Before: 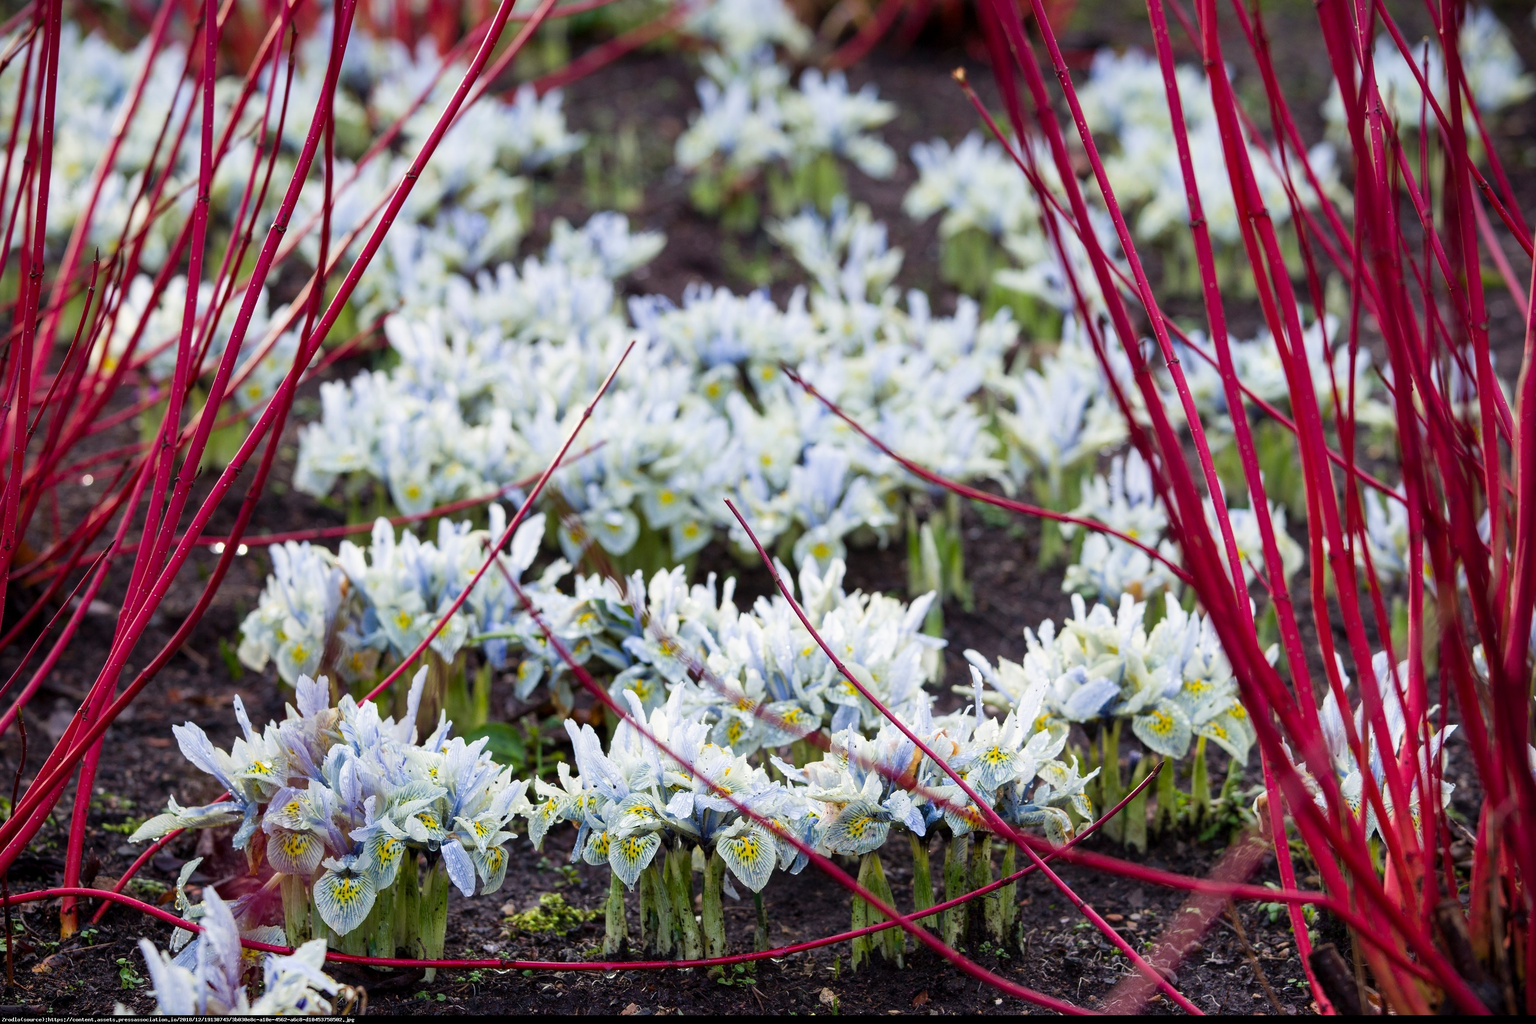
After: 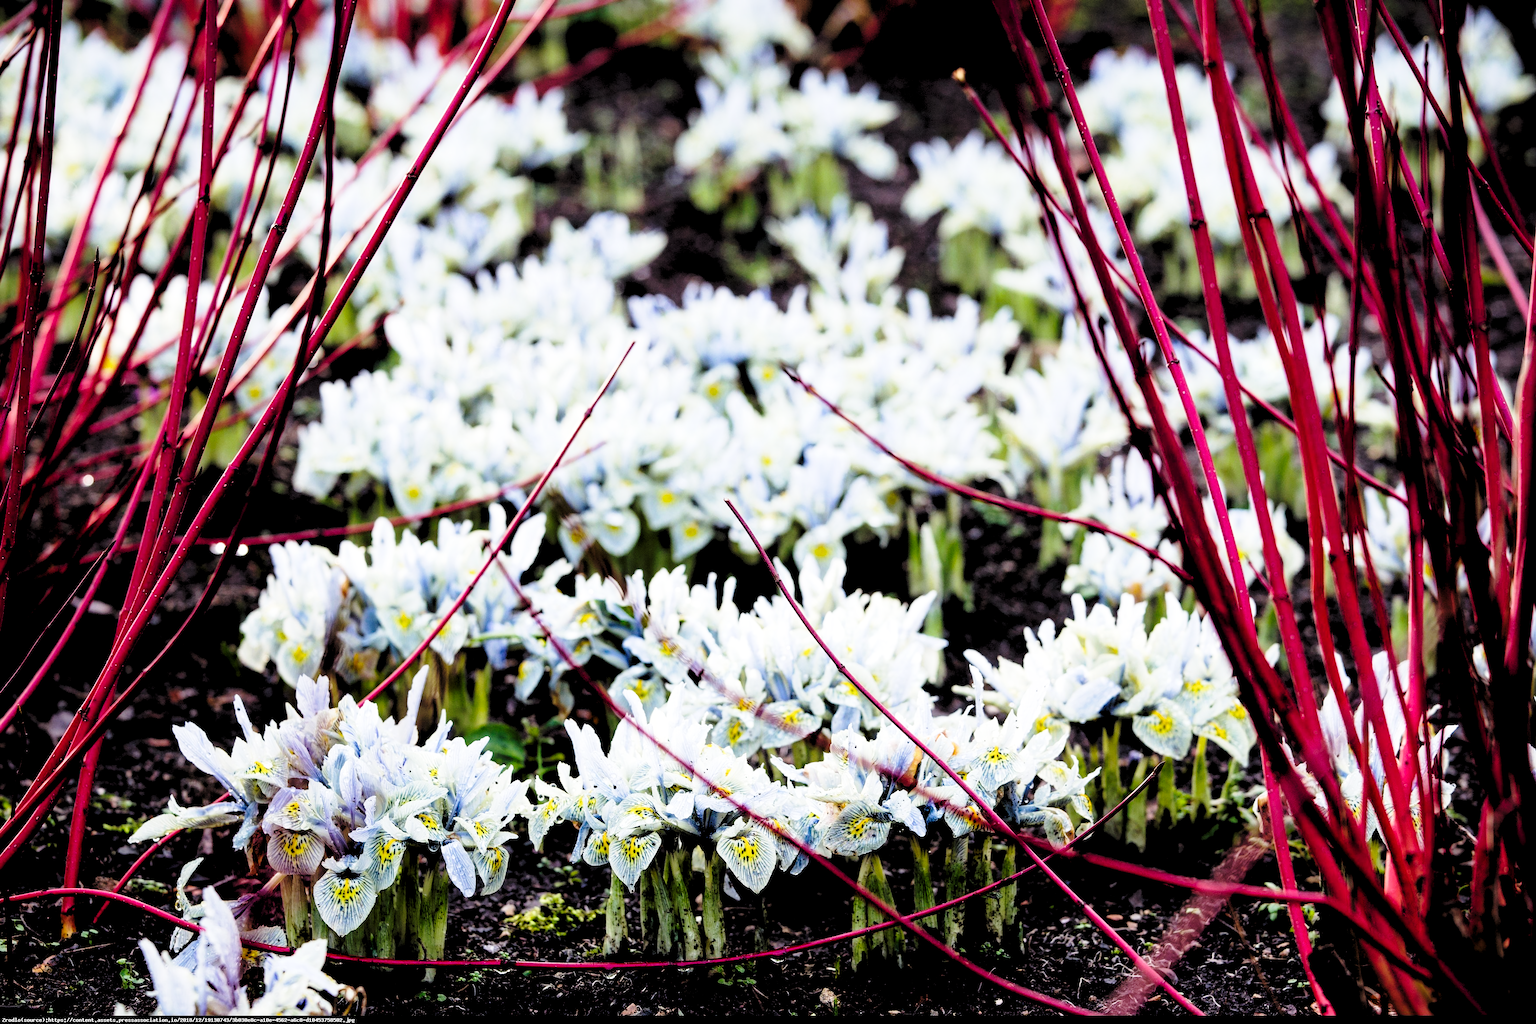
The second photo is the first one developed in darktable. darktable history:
rgb levels: levels [[0.034, 0.472, 0.904], [0, 0.5, 1], [0, 0.5, 1]]
base curve: curves: ch0 [(0, 0) (0.028, 0.03) (0.121, 0.232) (0.46, 0.748) (0.859, 0.968) (1, 1)], preserve colors none
